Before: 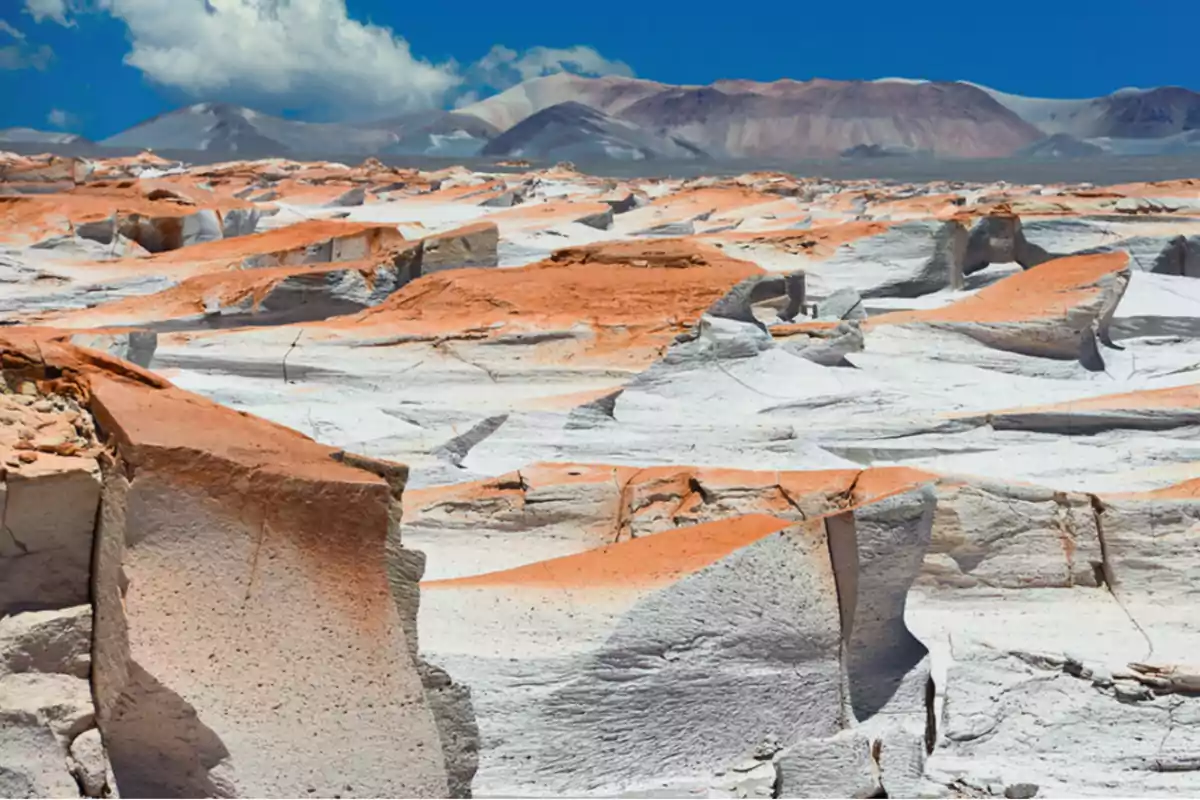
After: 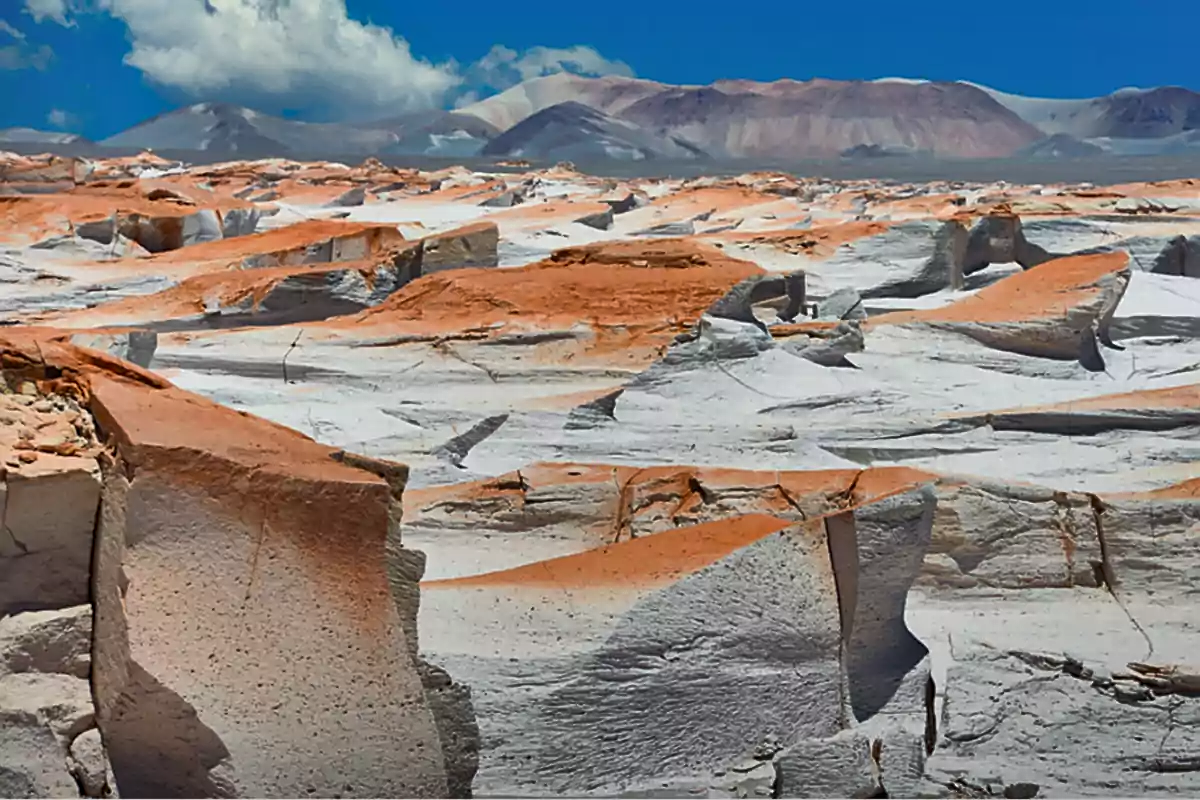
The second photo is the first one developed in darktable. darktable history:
sharpen: on, module defaults
graduated density: rotation -180°, offset 24.95
shadows and highlights: shadows 24.5, highlights -78.15, soften with gaussian
